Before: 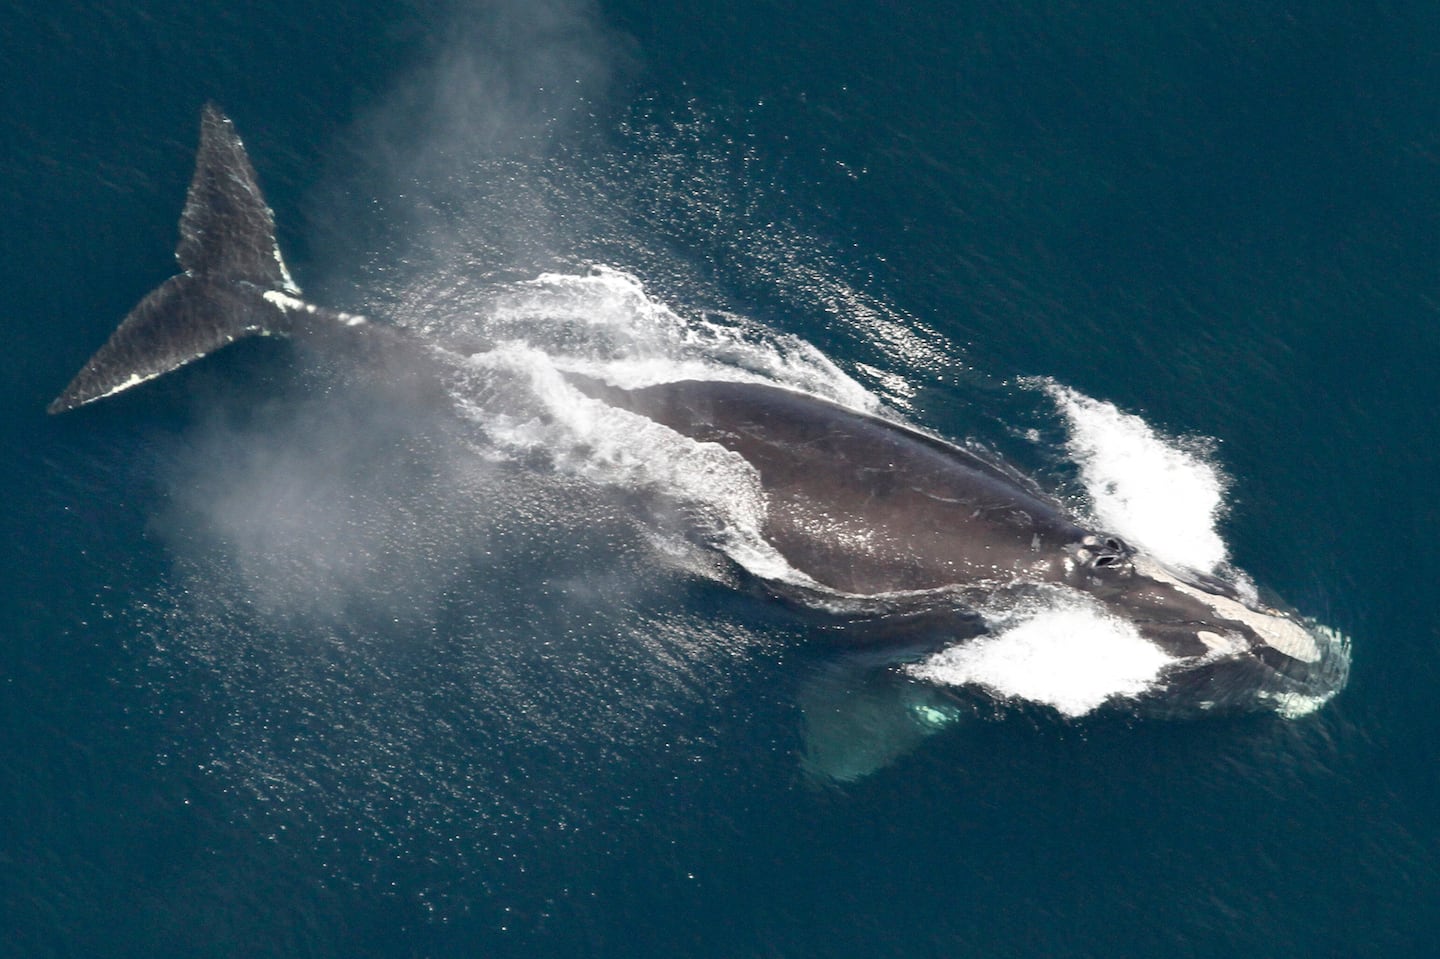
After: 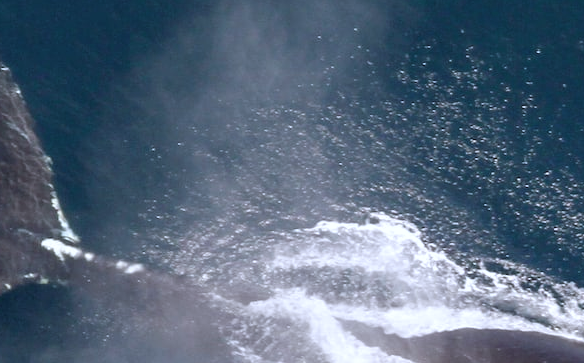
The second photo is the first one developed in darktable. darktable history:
crop: left 15.452%, top 5.459%, right 43.956%, bottom 56.62%
white balance: red 1.004, blue 1.096
color correction: highlights a* -2.73, highlights b* -2.09, shadows a* 2.41, shadows b* 2.73
